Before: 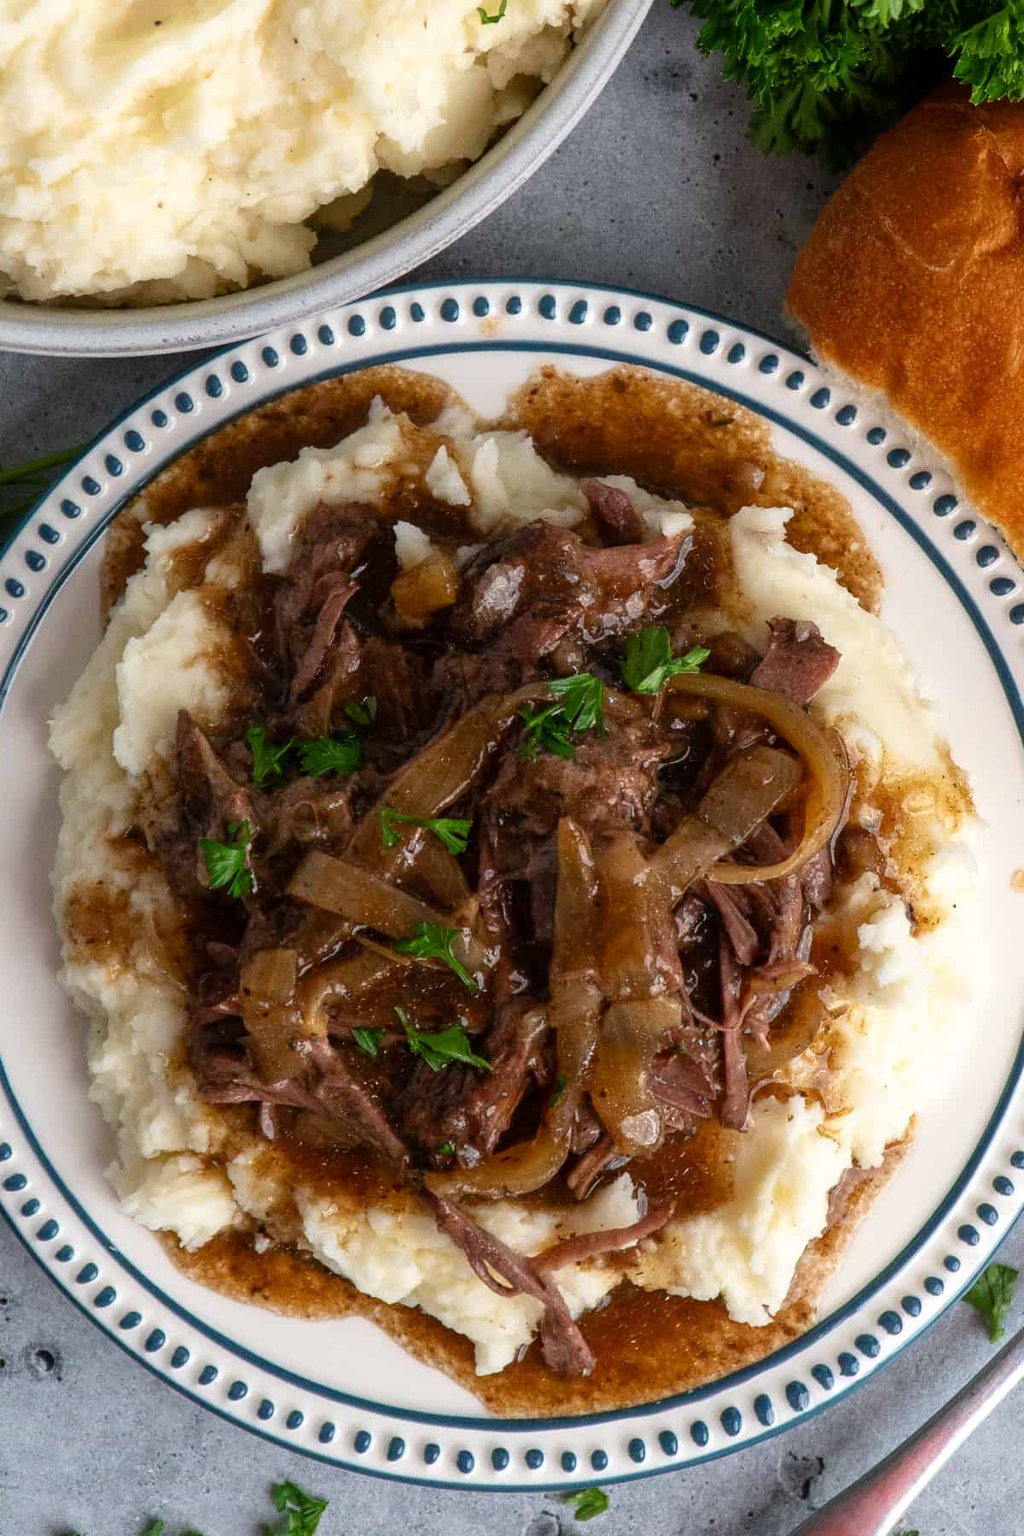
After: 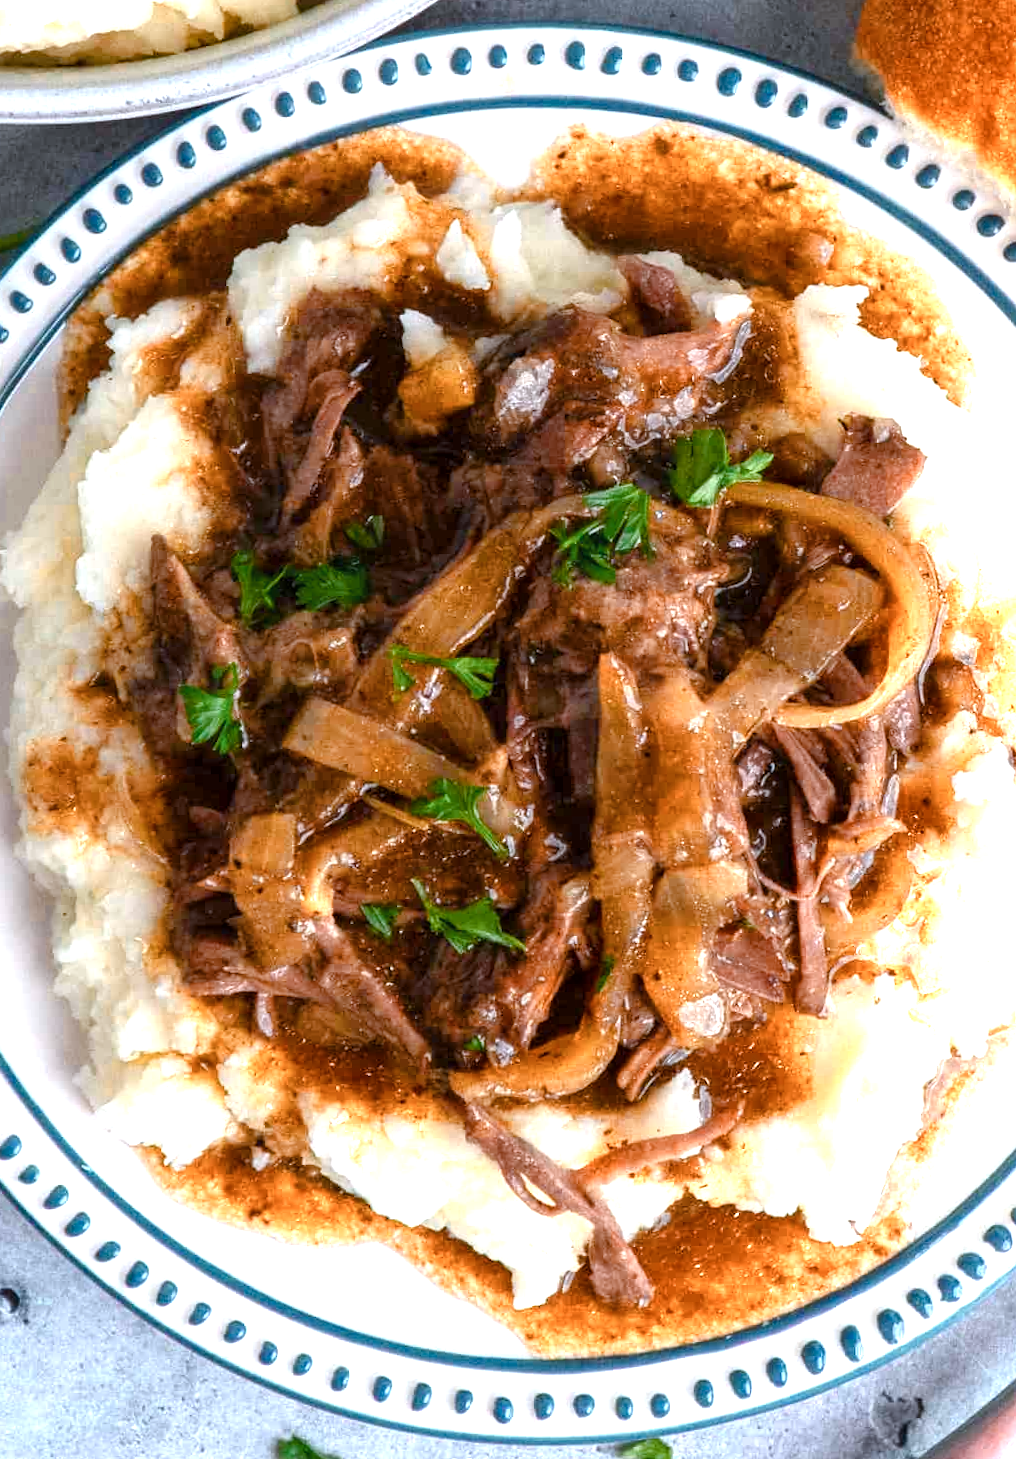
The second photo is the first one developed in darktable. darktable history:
crop and rotate: left 4.842%, top 15.51%, right 10.668%
white balance: red 0.954, blue 1.079
tone equalizer: on, module defaults
exposure: exposure 0.935 EV, compensate highlight preservation false
color zones: curves: ch0 [(0.018, 0.548) (0.197, 0.654) (0.425, 0.447) (0.605, 0.658) (0.732, 0.579)]; ch1 [(0.105, 0.531) (0.224, 0.531) (0.386, 0.39) (0.618, 0.456) (0.732, 0.456) (0.956, 0.421)]; ch2 [(0.039, 0.583) (0.215, 0.465) (0.399, 0.544) (0.465, 0.548) (0.614, 0.447) (0.724, 0.43) (0.882, 0.623) (0.956, 0.632)]
rotate and perspective: rotation -1°, crop left 0.011, crop right 0.989, crop top 0.025, crop bottom 0.975
color balance rgb: perceptual saturation grading › global saturation 20%, perceptual saturation grading › highlights -25%, perceptual saturation grading › shadows 25%
